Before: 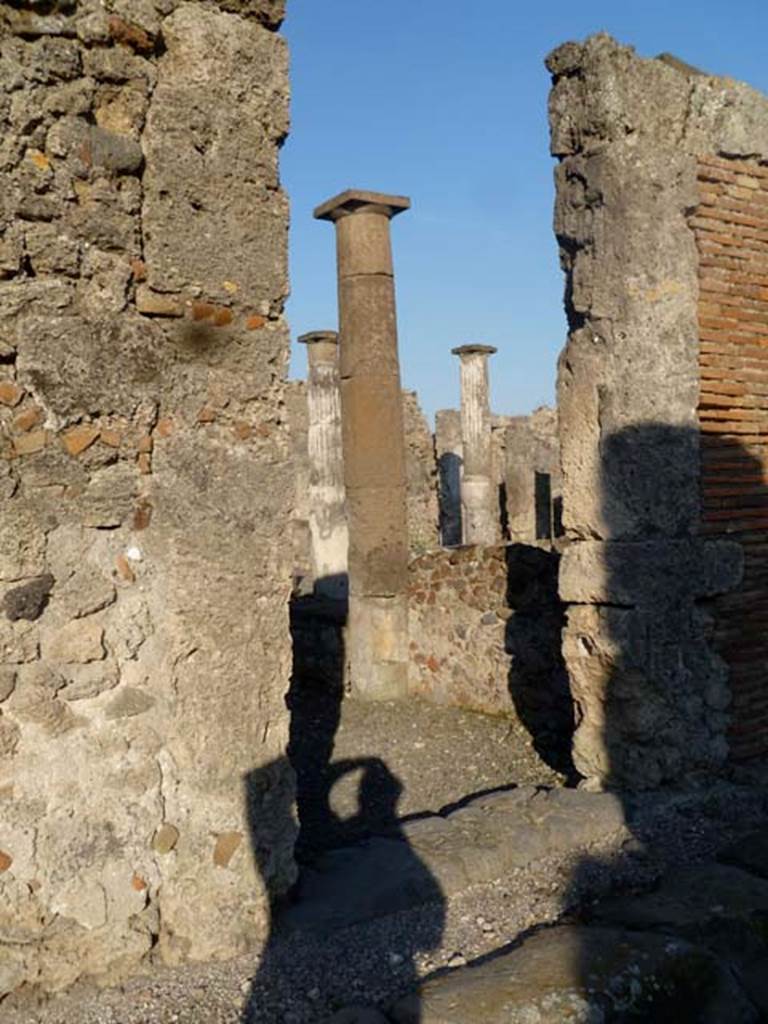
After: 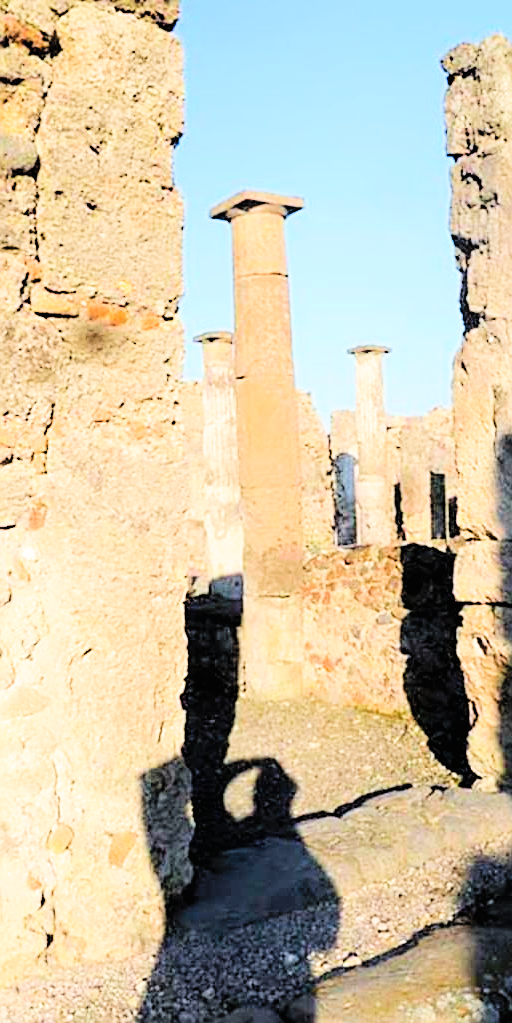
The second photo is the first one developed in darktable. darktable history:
sharpen: on, module defaults
contrast brightness saturation: contrast 0.07, brightness 0.177, saturation 0.402
crop and rotate: left 13.712%, right 19.6%
filmic rgb: black relative exposure -5.11 EV, white relative exposure 3.96 EV, hardness 2.89, contrast 1.185
exposure: black level correction 0, exposure 1.459 EV, compensate highlight preservation false
shadows and highlights: shadows -22.89, highlights 47.94, soften with gaussian
